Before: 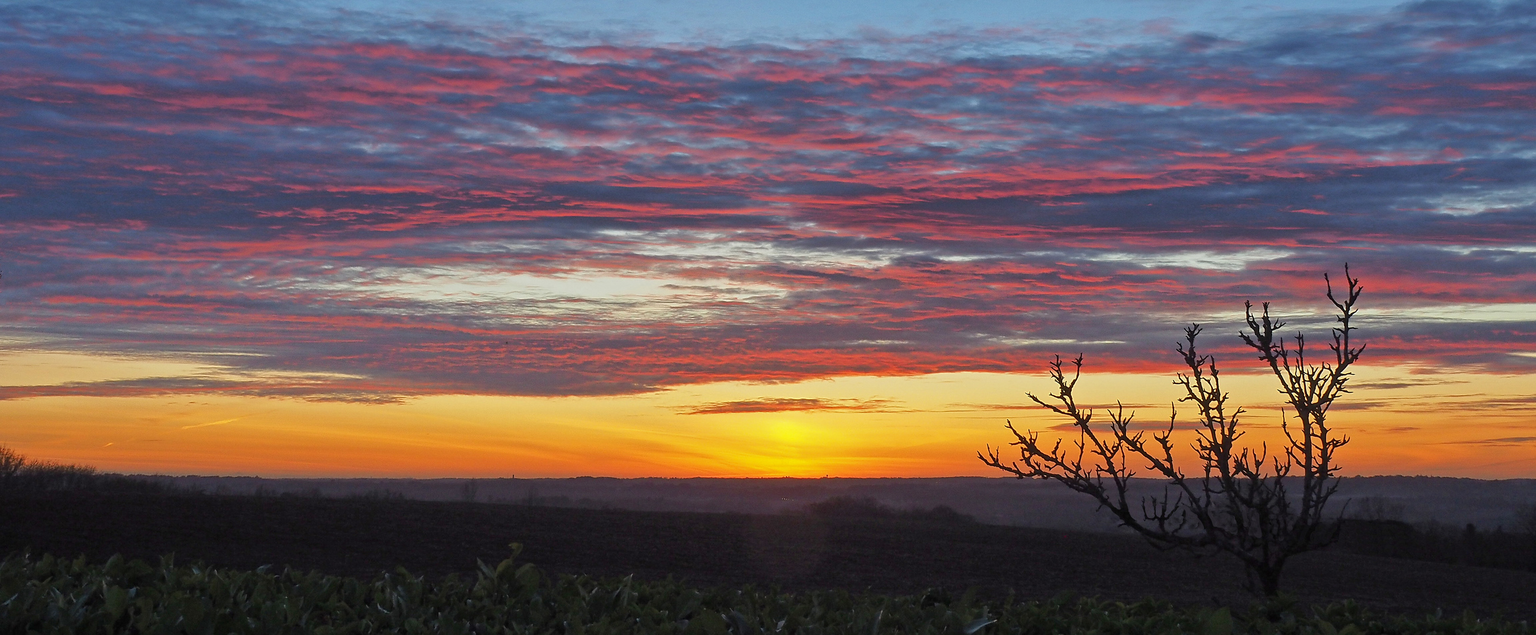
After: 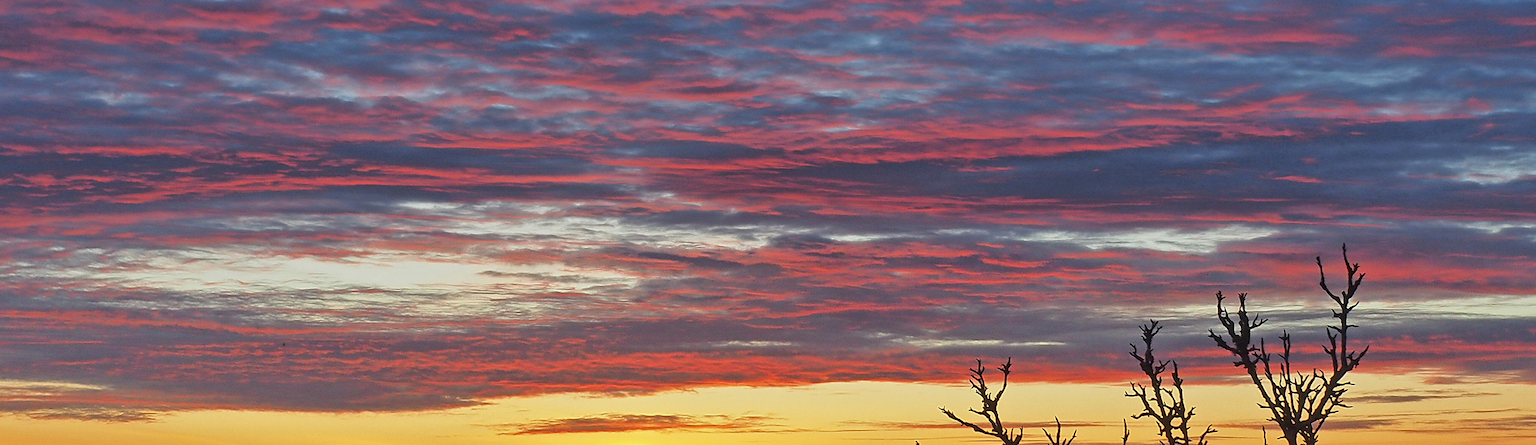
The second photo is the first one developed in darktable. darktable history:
crop: left 18.363%, top 11.065%, right 2.442%, bottom 33.288%
